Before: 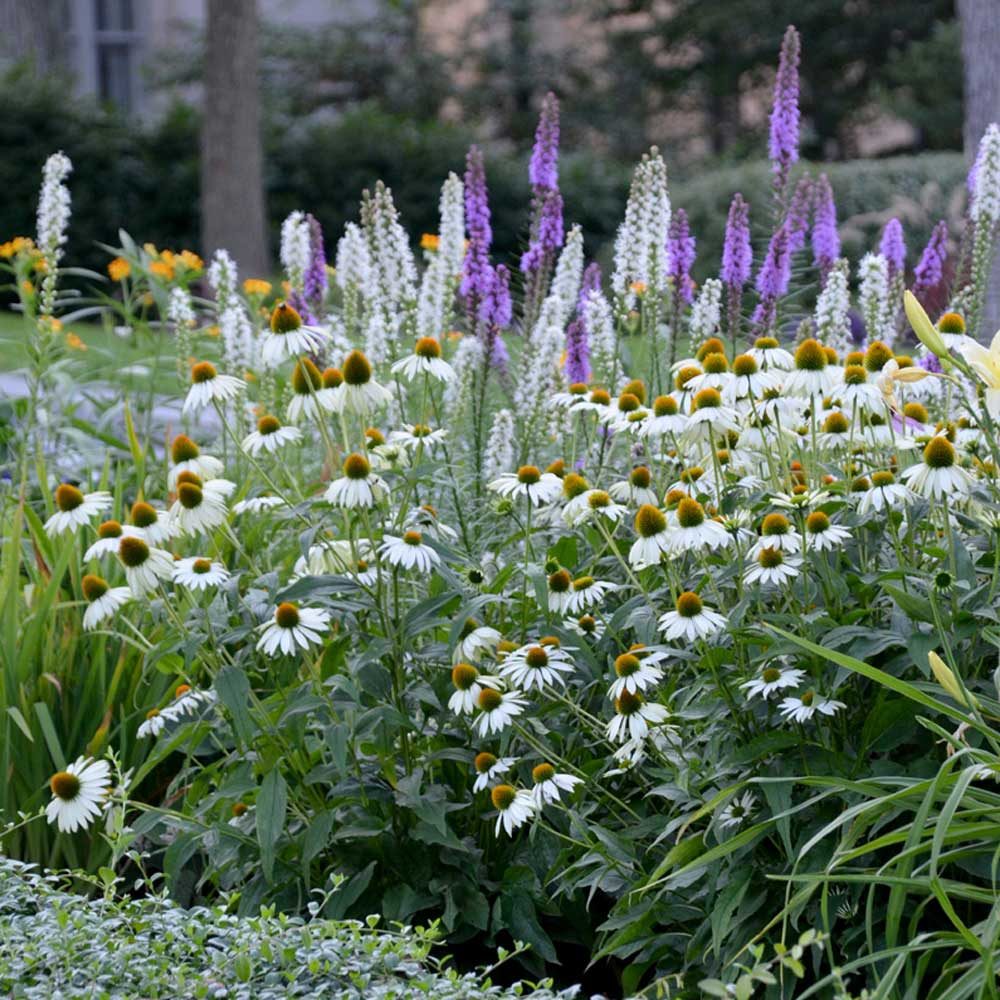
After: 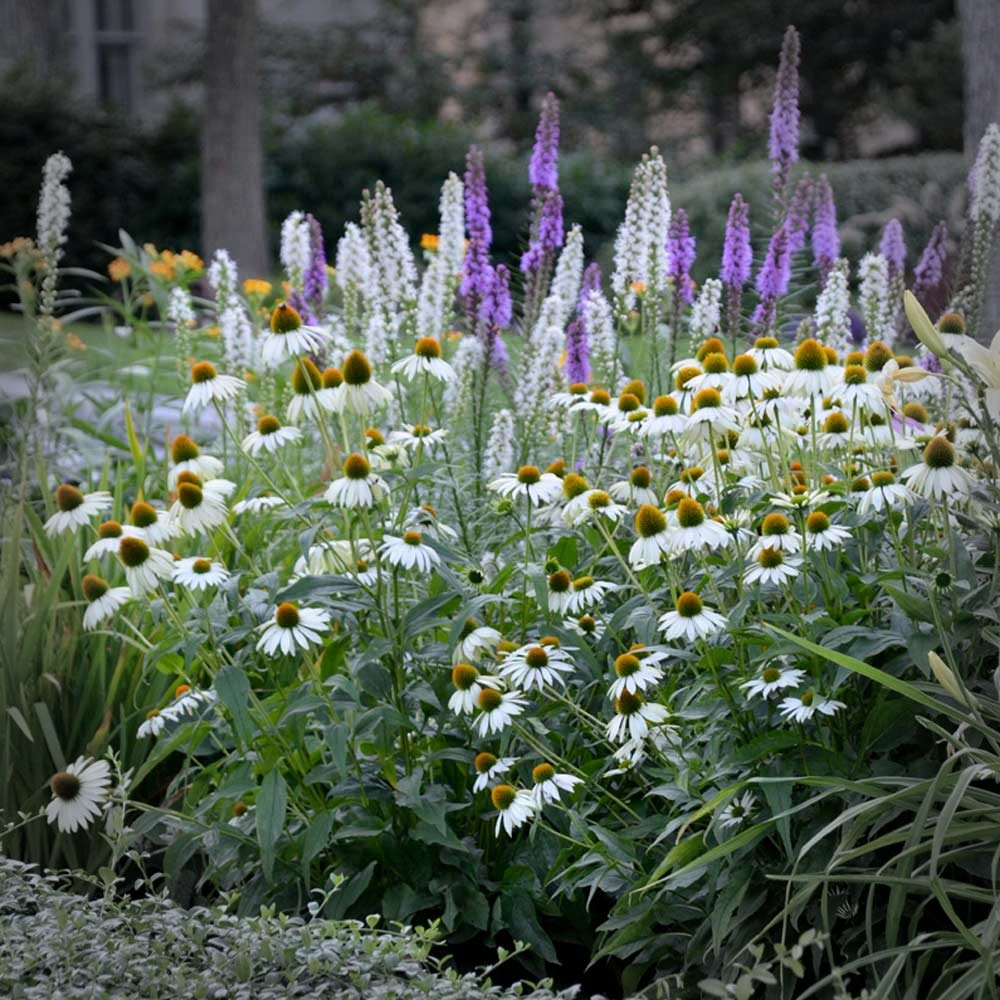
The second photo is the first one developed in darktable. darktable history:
vignetting: fall-off start 76.35%, fall-off radius 27.76%, width/height ratio 0.973
